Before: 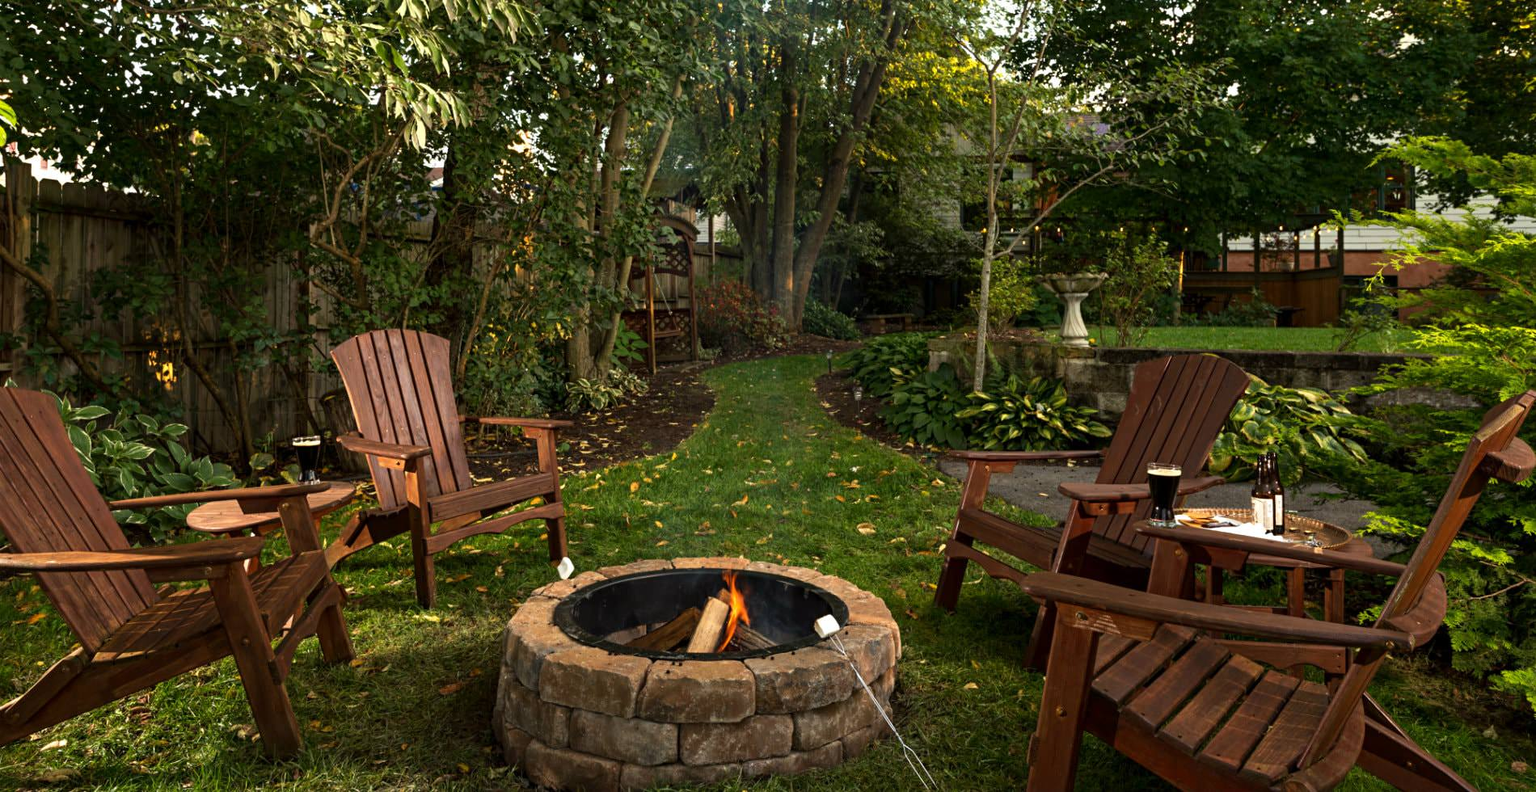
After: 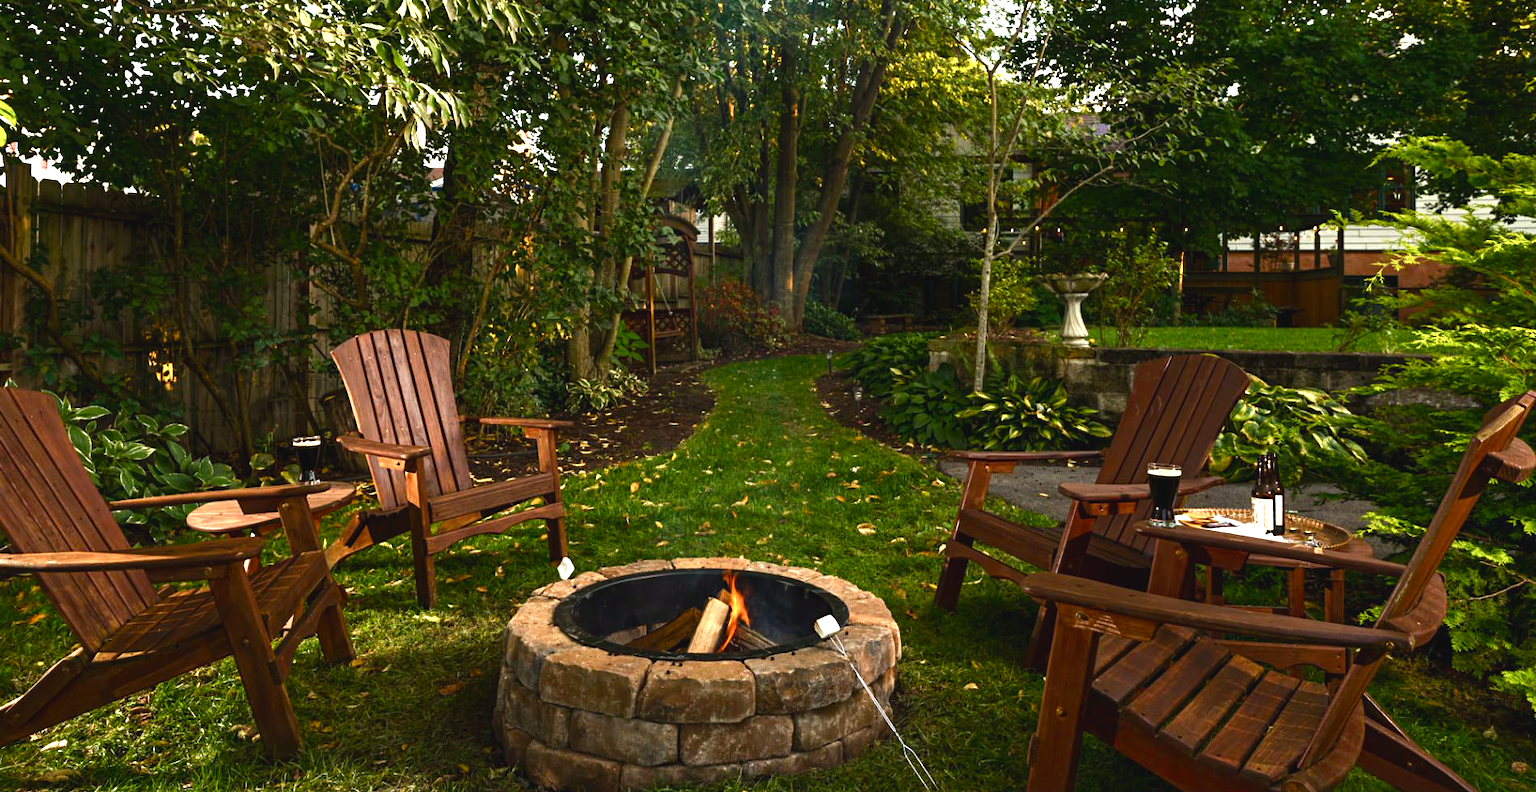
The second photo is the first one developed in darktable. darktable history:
color balance rgb: shadows lift › chroma 1.383%, shadows lift › hue 258.32°, global offset › luminance 0.5%, perceptual saturation grading › global saturation 20%, perceptual saturation grading › highlights -49.879%, perceptual saturation grading › shadows 24.776%, perceptual brilliance grading › global brilliance -4.975%, perceptual brilliance grading › highlights 24.499%, perceptual brilliance grading › mid-tones 6.923%, perceptual brilliance grading › shadows -4.991%, global vibrance 25.169%
